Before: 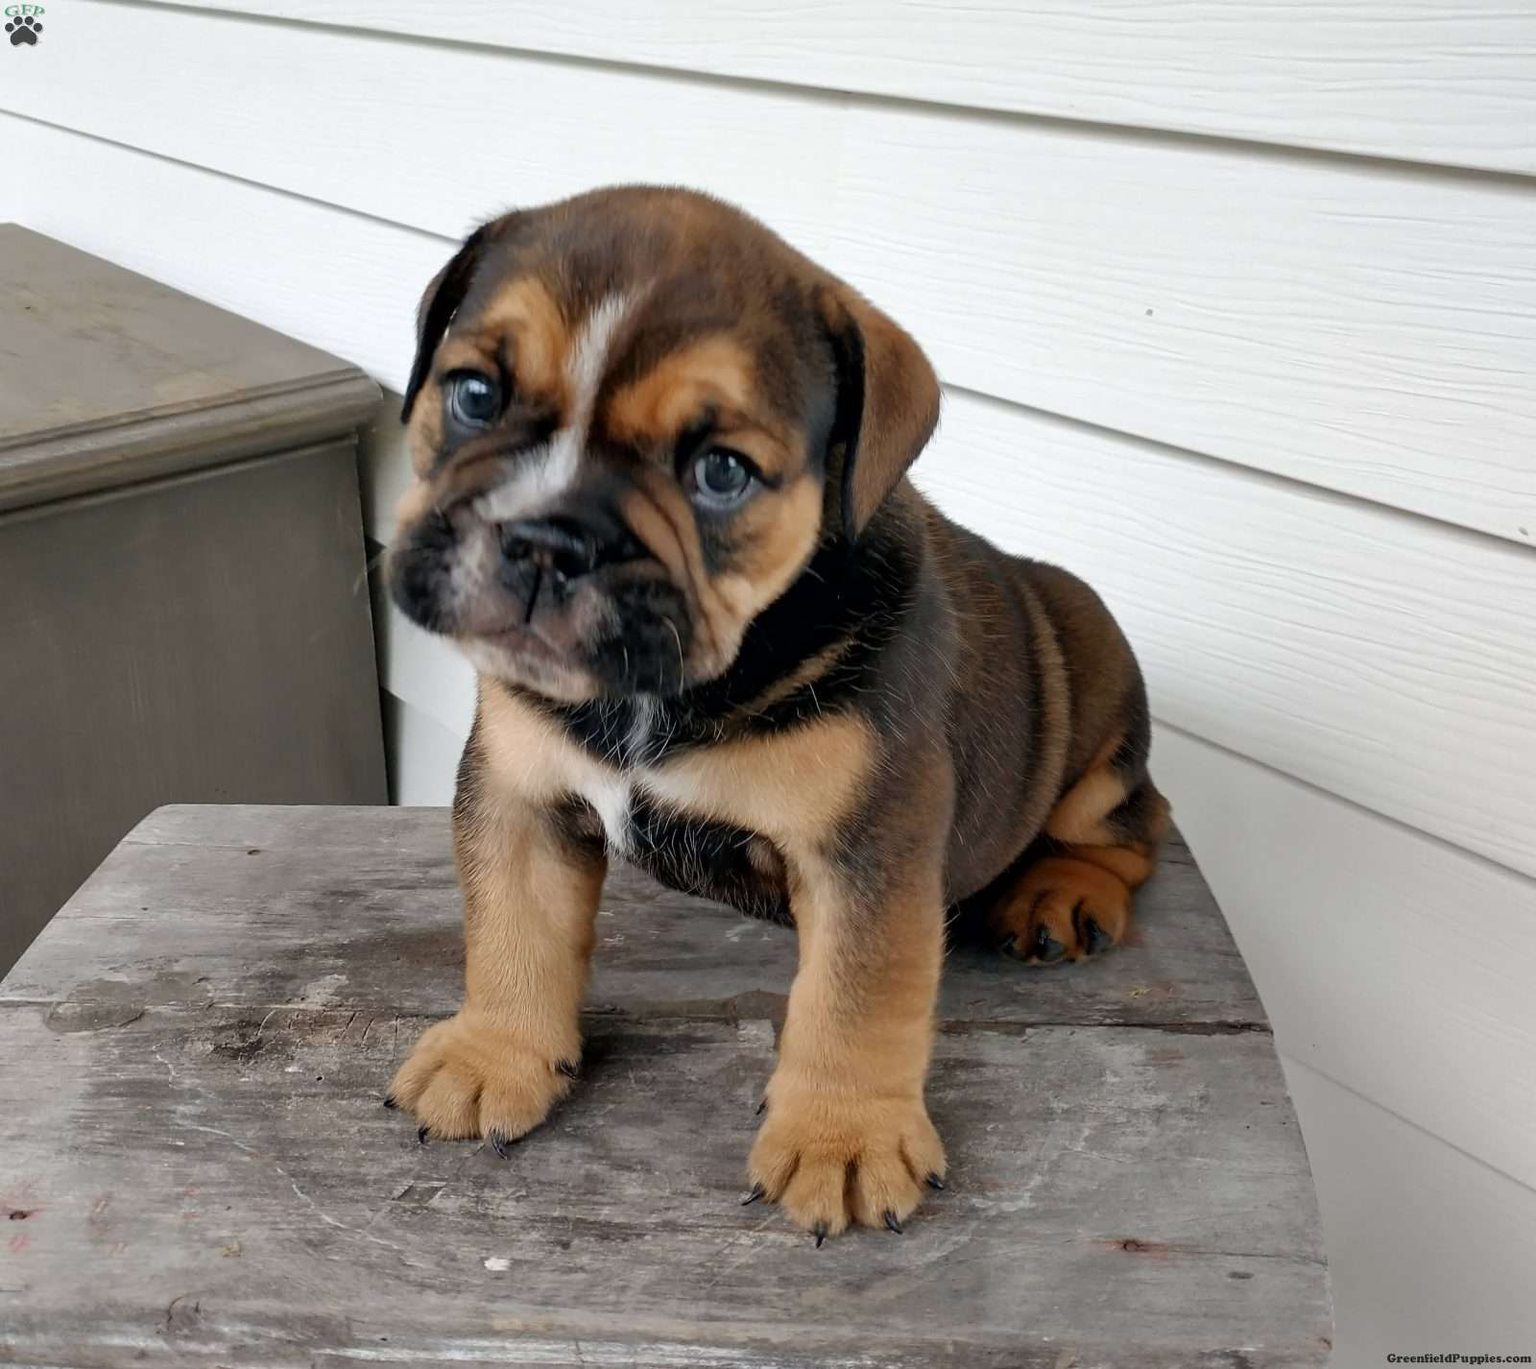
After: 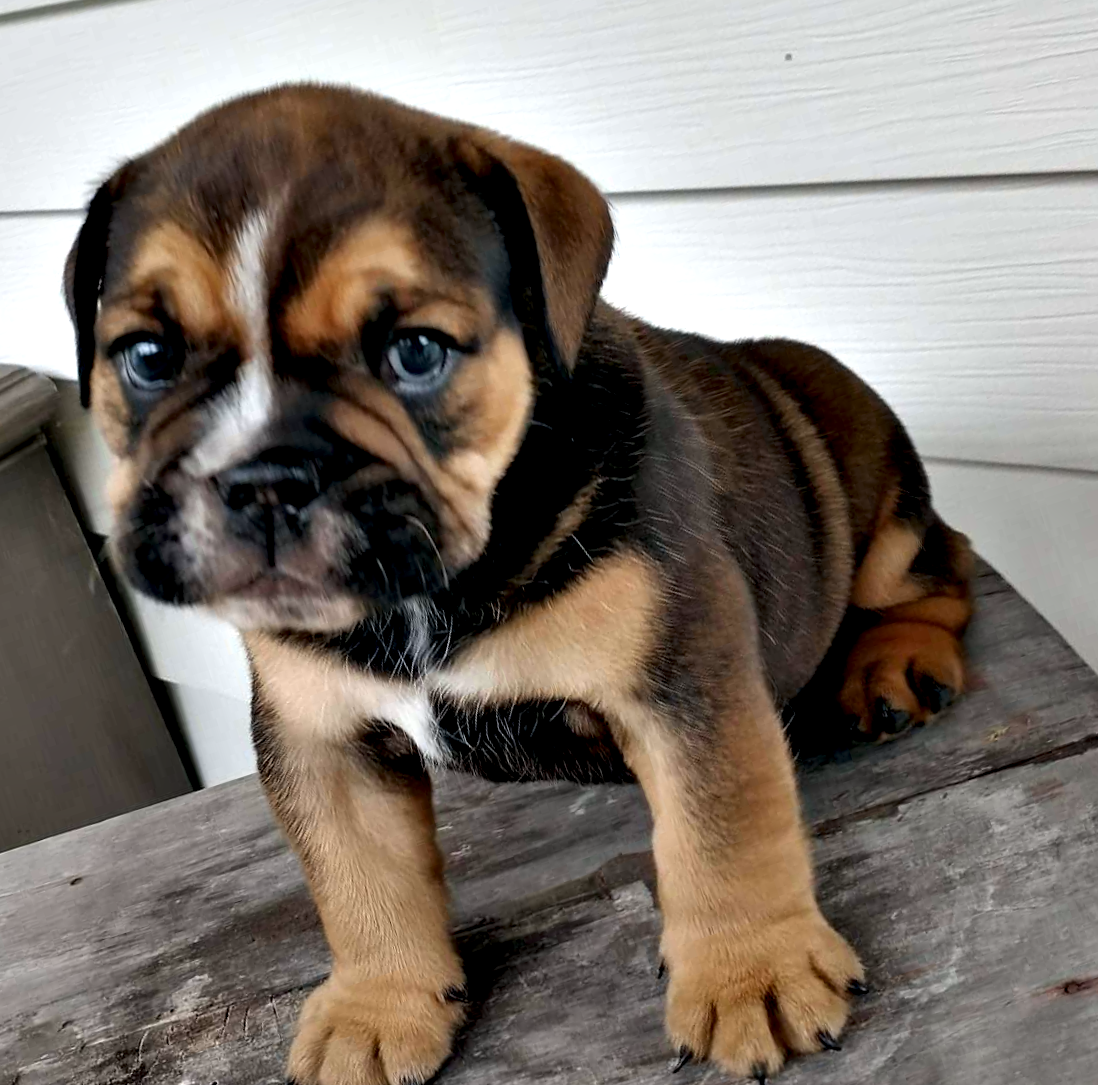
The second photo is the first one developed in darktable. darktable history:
exposure: exposure -0.241 EV, compensate highlight preservation false
contrast equalizer: y [[0.6 ×6], [0.55 ×6], [0 ×6], [0 ×6], [0 ×6]]
crop and rotate: angle 18.08°, left 6.952%, right 3.89%, bottom 1.149%
